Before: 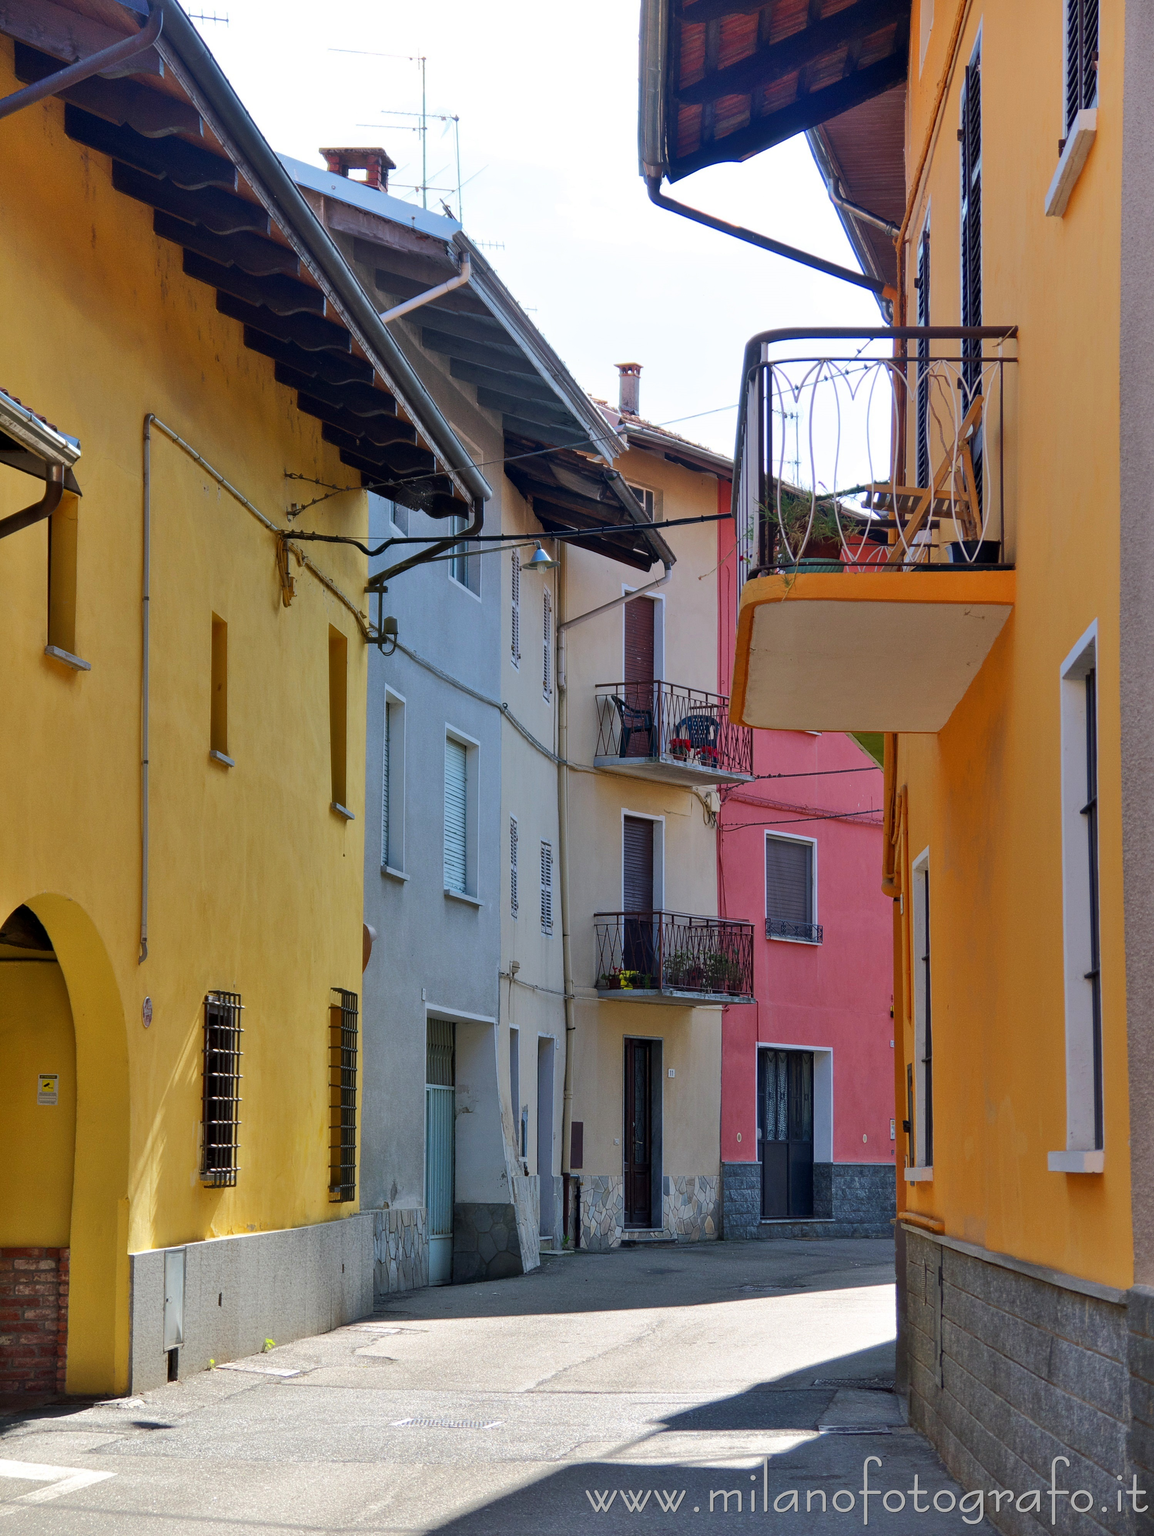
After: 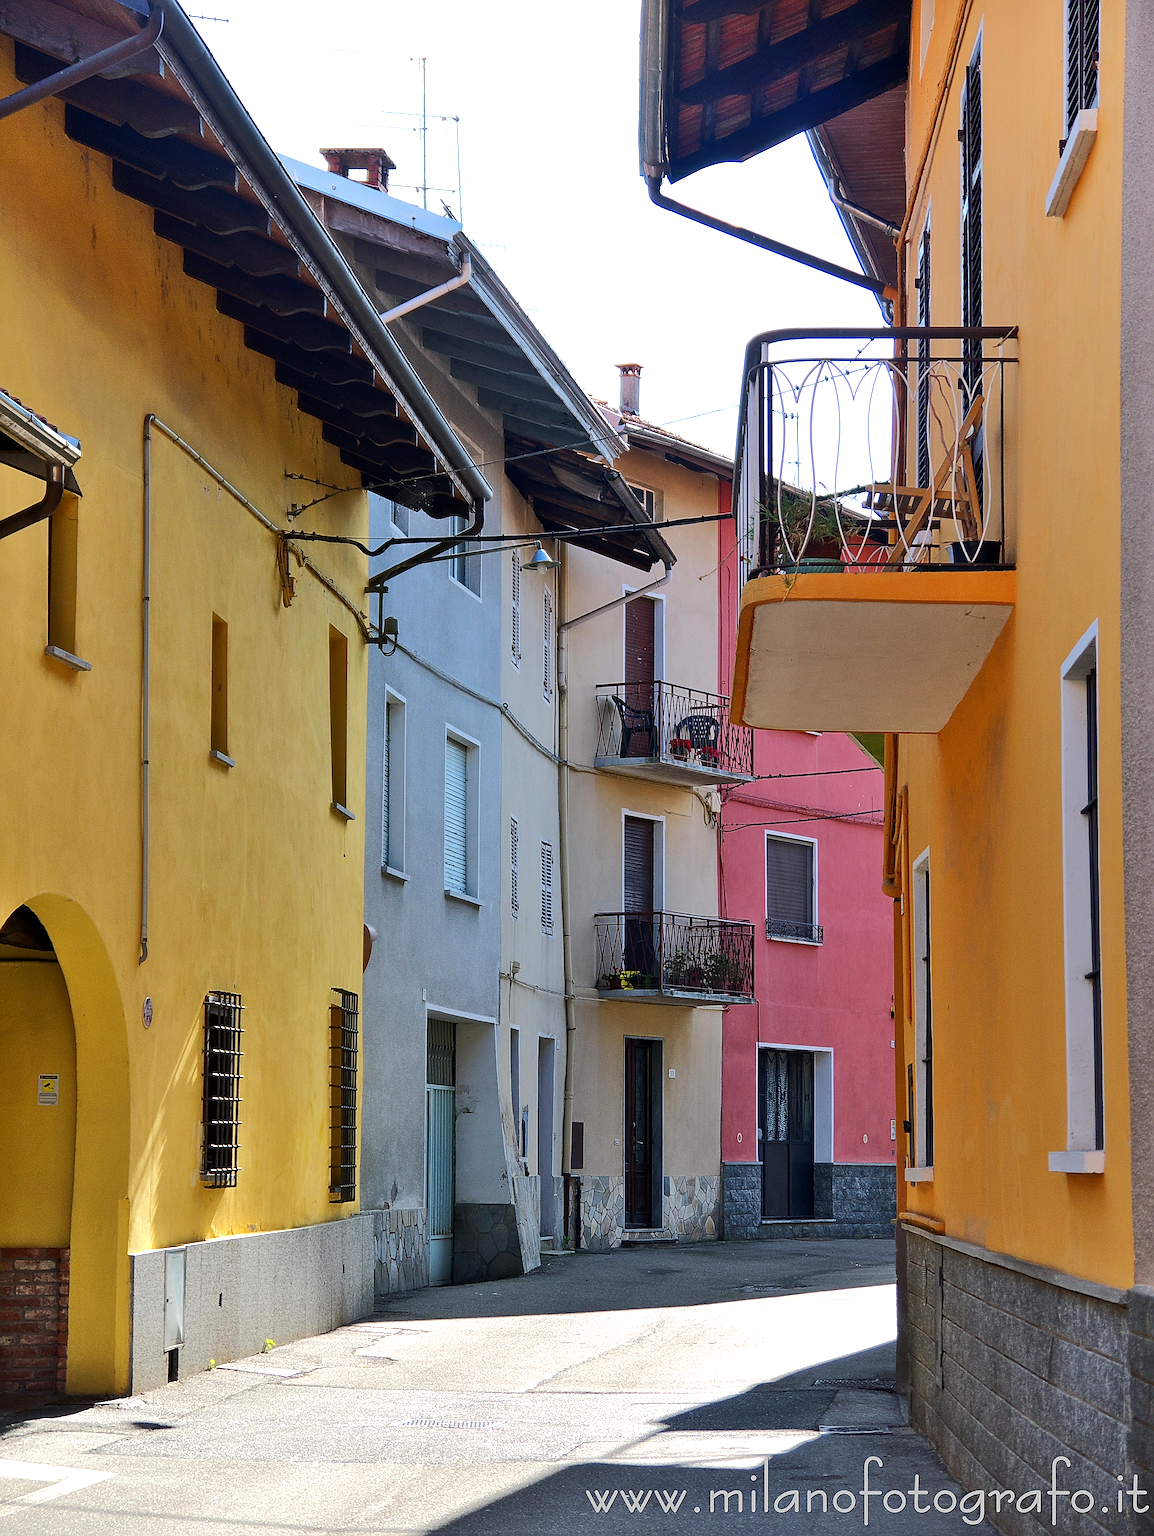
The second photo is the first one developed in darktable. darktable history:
tone equalizer: -8 EV -0.409 EV, -7 EV -0.378 EV, -6 EV -0.345 EV, -5 EV -0.245 EV, -3 EV 0.254 EV, -2 EV 0.335 EV, -1 EV 0.384 EV, +0 EV 0.423 EV, edges refinement/feathering 500, mask exposure compensation -1.57 EV, preserve details no
sharpen: amount 0.889
